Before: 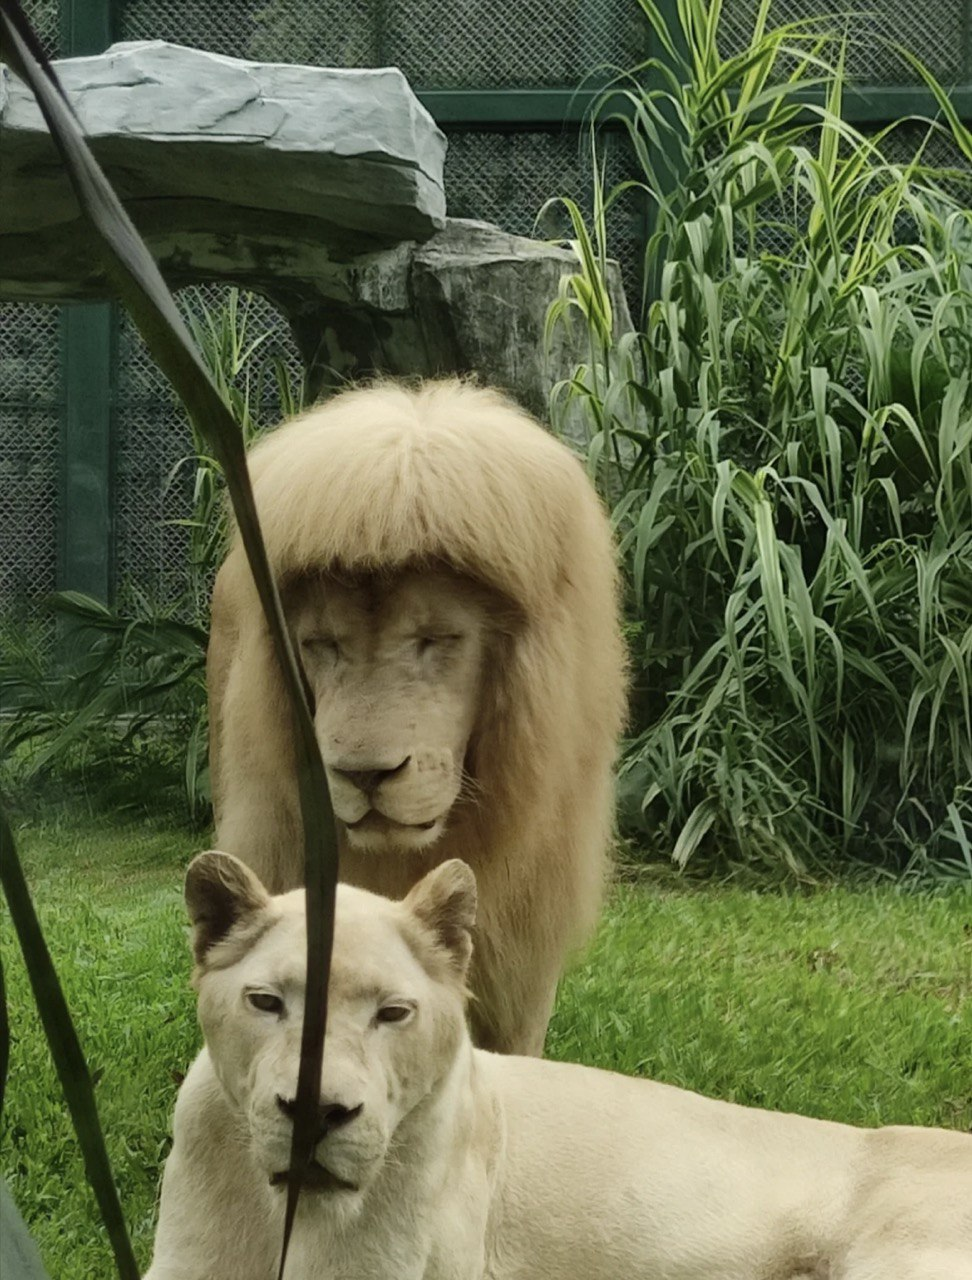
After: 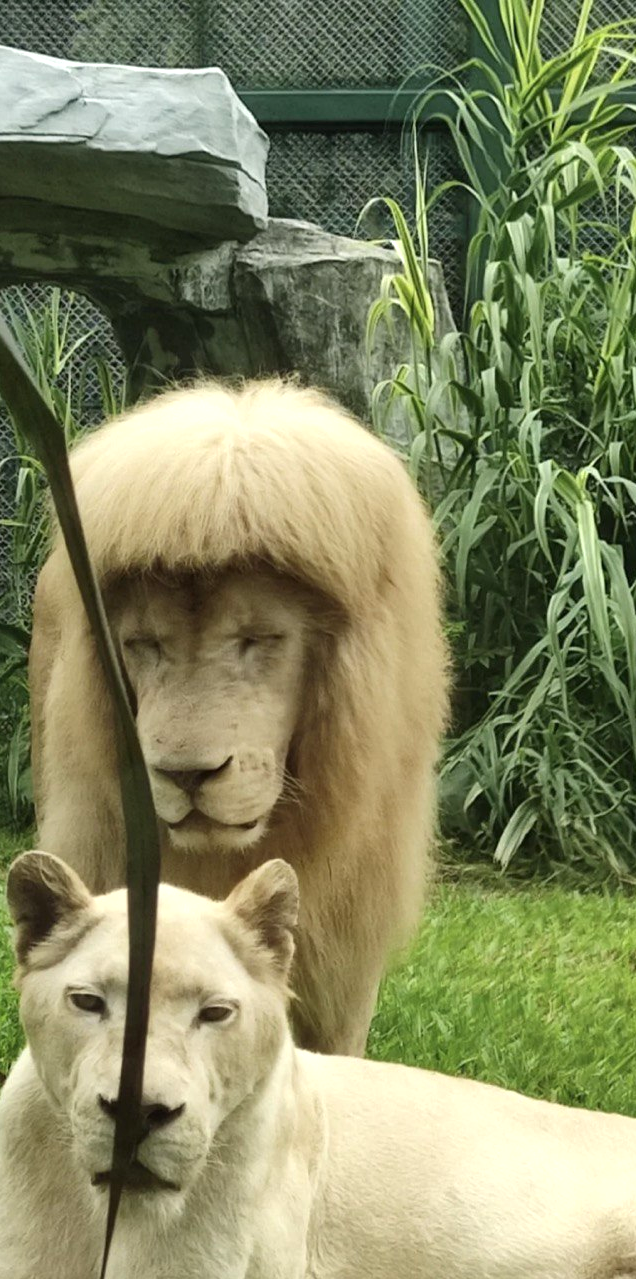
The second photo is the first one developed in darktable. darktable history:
crop and rotate: left 18.348%, right 16.216%
exposure: exposure 0.562 EV, compensate highlight preservation false
